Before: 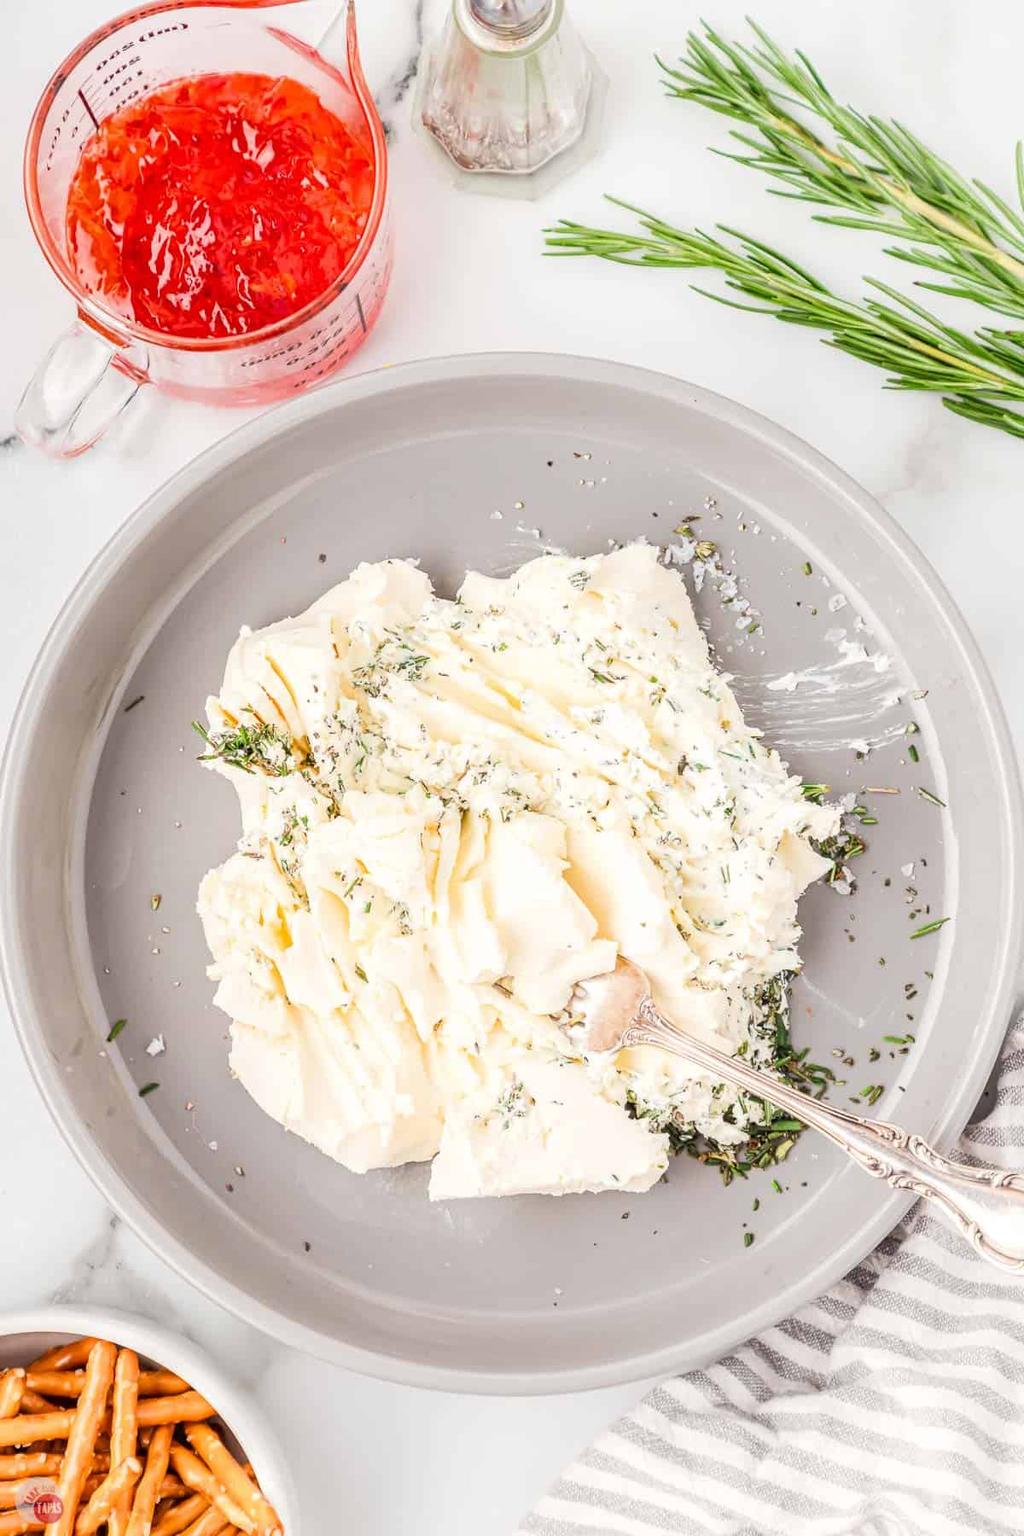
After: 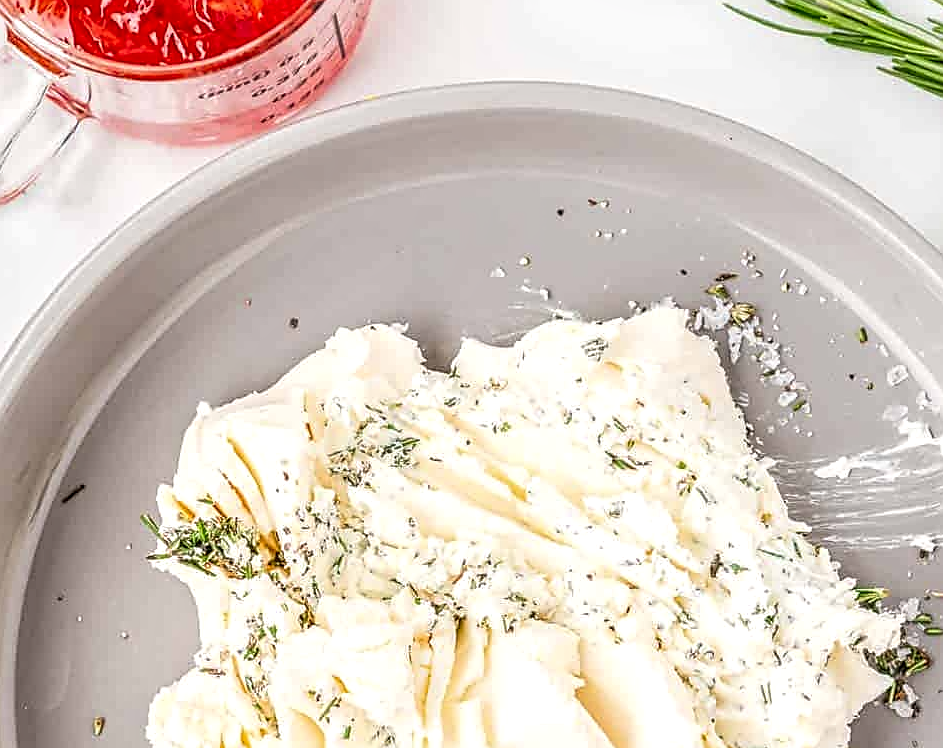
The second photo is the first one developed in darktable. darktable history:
sharpen: radius 1.864, amount 0.398, threshold 1.271
local contrast: detail 130%
crop: left 7.036%, top 18.398%, right 14.379%, bottom 40.043%
contrast equalizer: octaves 7, y [[0.509, 0.514, 0.523, 0.542, 0.578, 0.603], [0.5 ×6], [0.509, 0.514, 0.523, 0.542, 0.578, 0.603], [0.001, 0.002, 0.003, 0.005, 0.01, 0.013], [0.001, 0.002, 0.003, 0.005, 0.01, 0.013]]
